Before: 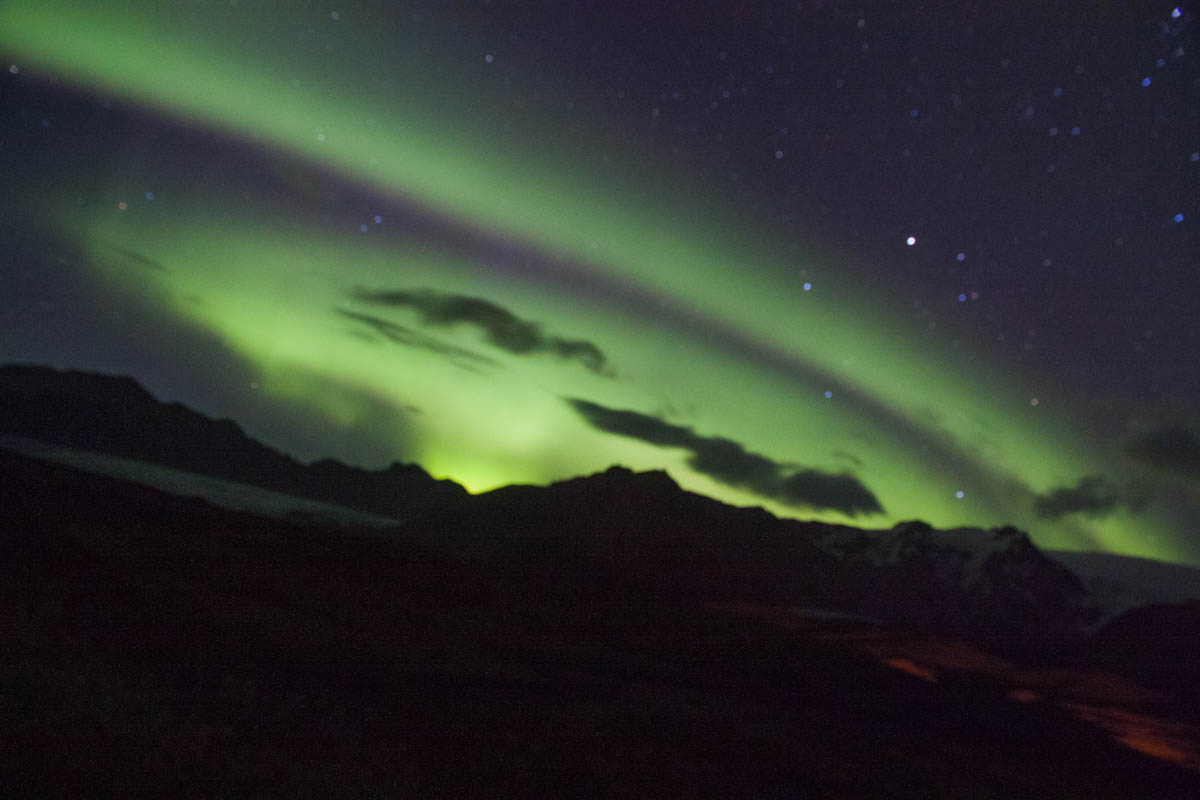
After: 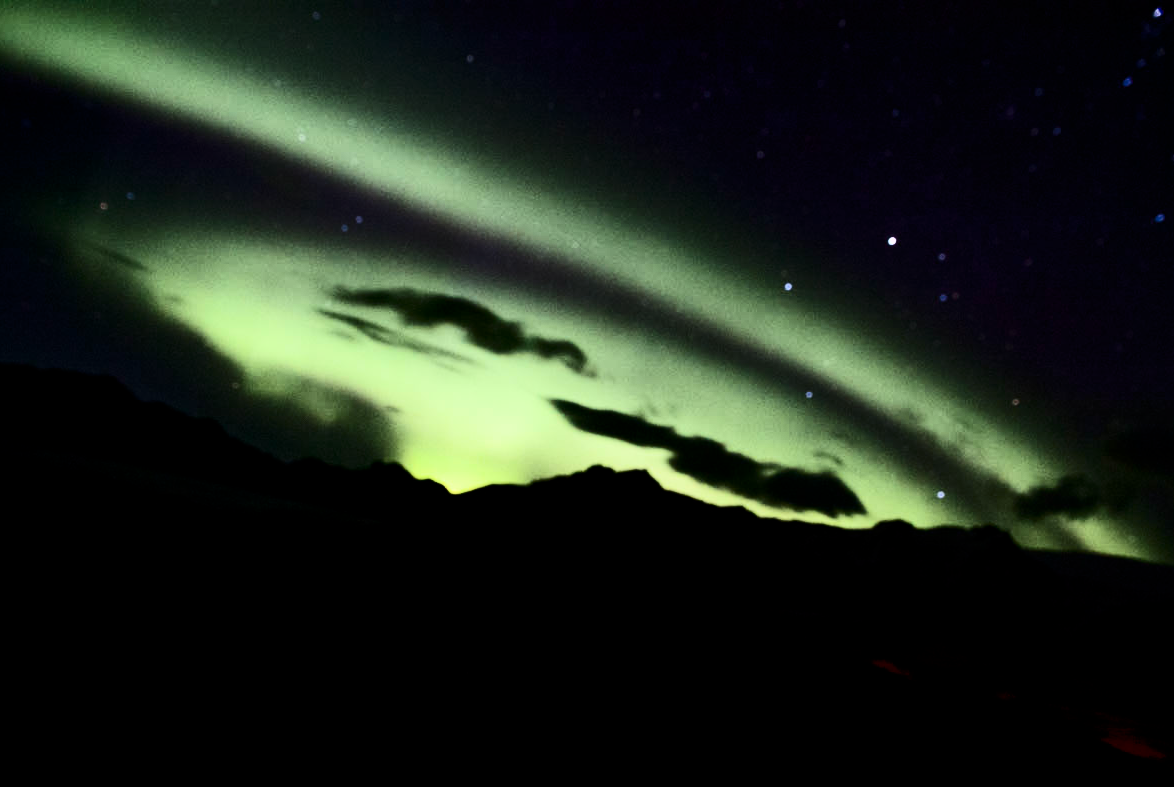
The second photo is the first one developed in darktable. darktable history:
contrast brightness saturation: contrast 0.503, saturation -0.103
crop and rotate: left 1.611%, right 0.556%, bottom 1.576%
filmic rgb: black relative exposure -6.26 EV, white relative exposure 2.79 EV, threshold 2.99 EV, target black luminance 0%, hardness 4.59, latitude 67.57%, contrast 1.281, shadows ↔ highlights balance -3.29%, color science v4 (2020), enable highlight reconstruction true
